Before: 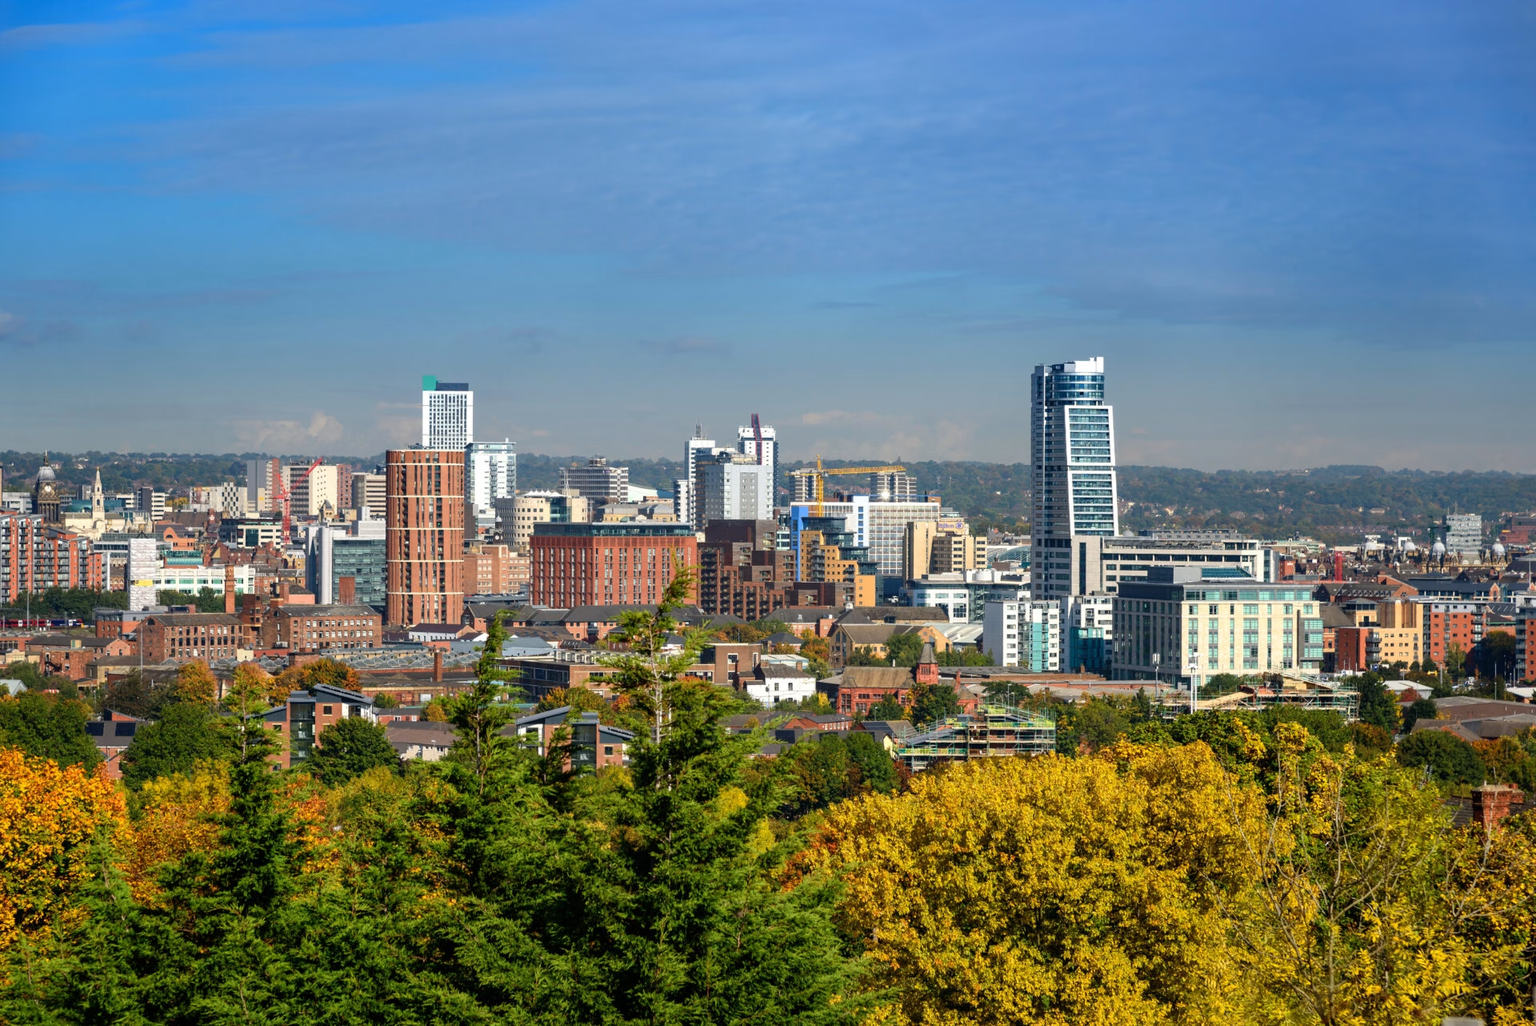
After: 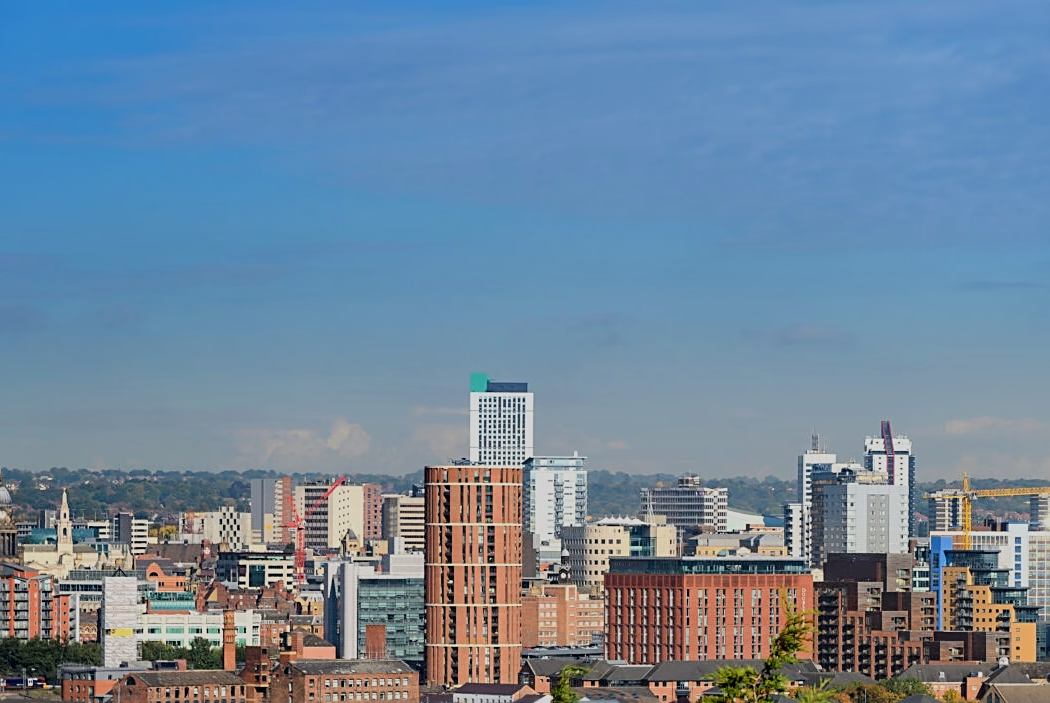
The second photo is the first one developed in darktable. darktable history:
filmic rgb: black relative exposure -7.48 EV, white relative exposure 4.83 EV, hardness 3.4, color science v6 (2022)
crop and rotate: left 3.047%, top 7.509%, right 42.236%, bottom 37.598%
sharpen: on, module defaults
